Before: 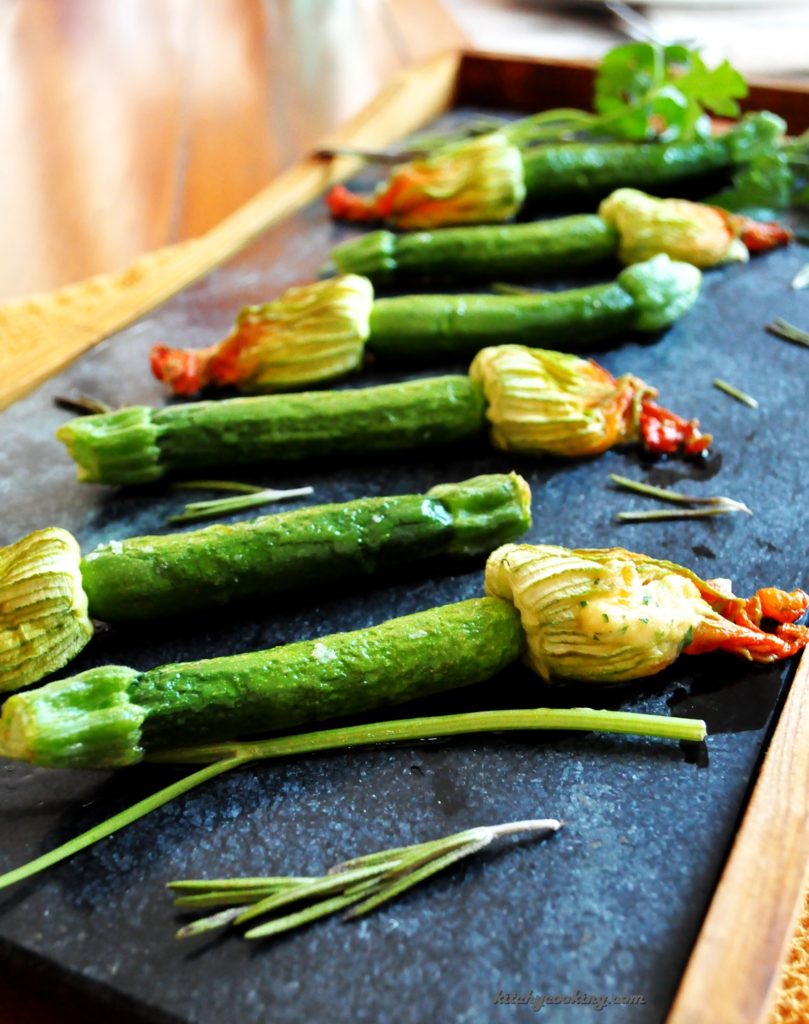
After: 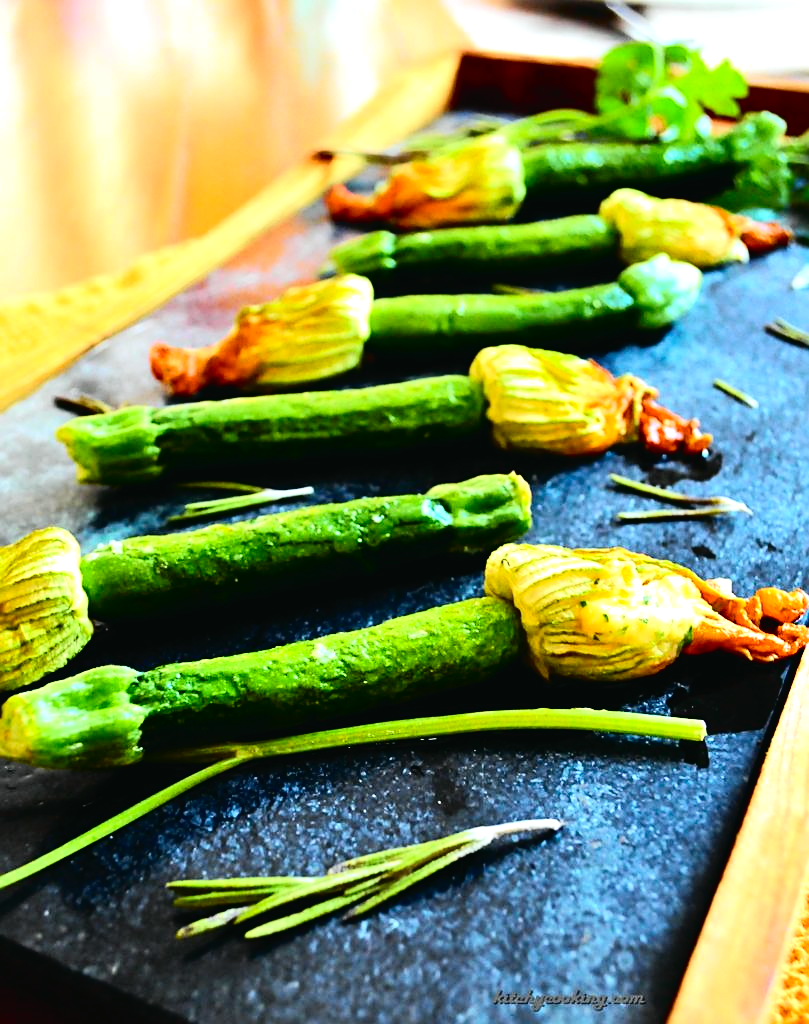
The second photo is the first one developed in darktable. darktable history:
sharpen: on, module defaults
tone curve: curves: ch0 [(0, 0.021) (0.148, 0.076) (0.232, 0.191) (0.398, 0.423) (0.572, 0.672) (0.705, 0.812) (0.877, 0.931) (0.99, 0.987)]; ch1 [(0, 0) (0.377, 0.325) (0.493, 0.486) (0.508, 0.502) (0.515, 0.514) (0.554, 0.586) (0.623, 0.658) (0.701, 0.704) (0.778, 0.751) (1, 1)]; ch2 [(0, 0) (0.431, 0.398) (0.485, 0.486) (0.495, 0.498) (0.511, 0.507) (0.58, 0.66) (0.679, 0.757) (0.749, 0.829) (1, 0.991)], color space Lab, independent channels
tone equalizer: -8 EV -0.417 EV, -7 EV -0.389 EV, -6 EV -0.333 EV, -5 EV -0.222 EV, -3 EV 0.222 EV, -2 EV 0.333 EV, -1 EV 0.389 EV, +0 EV 0.417 EV, edges refinement/feathering 500, mask exposure compensation -1.57 EV, preserve details no
